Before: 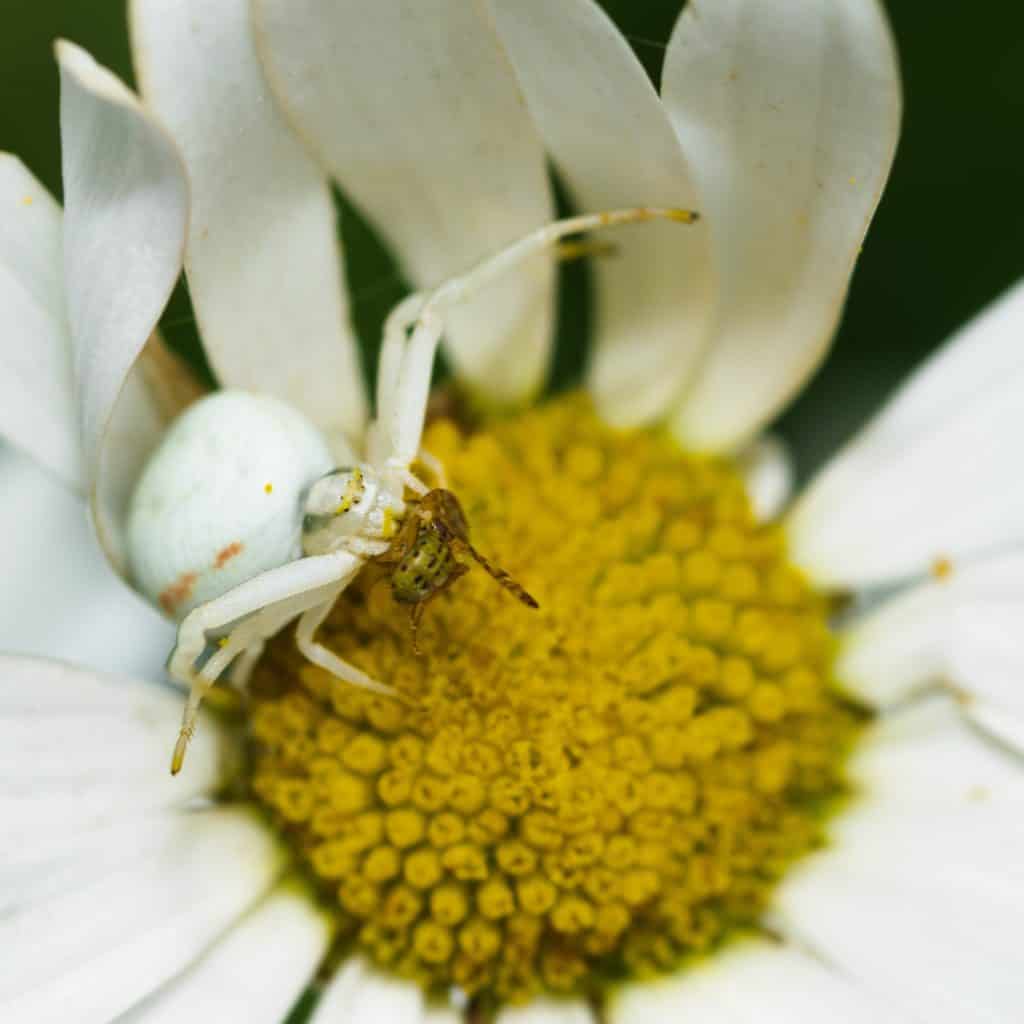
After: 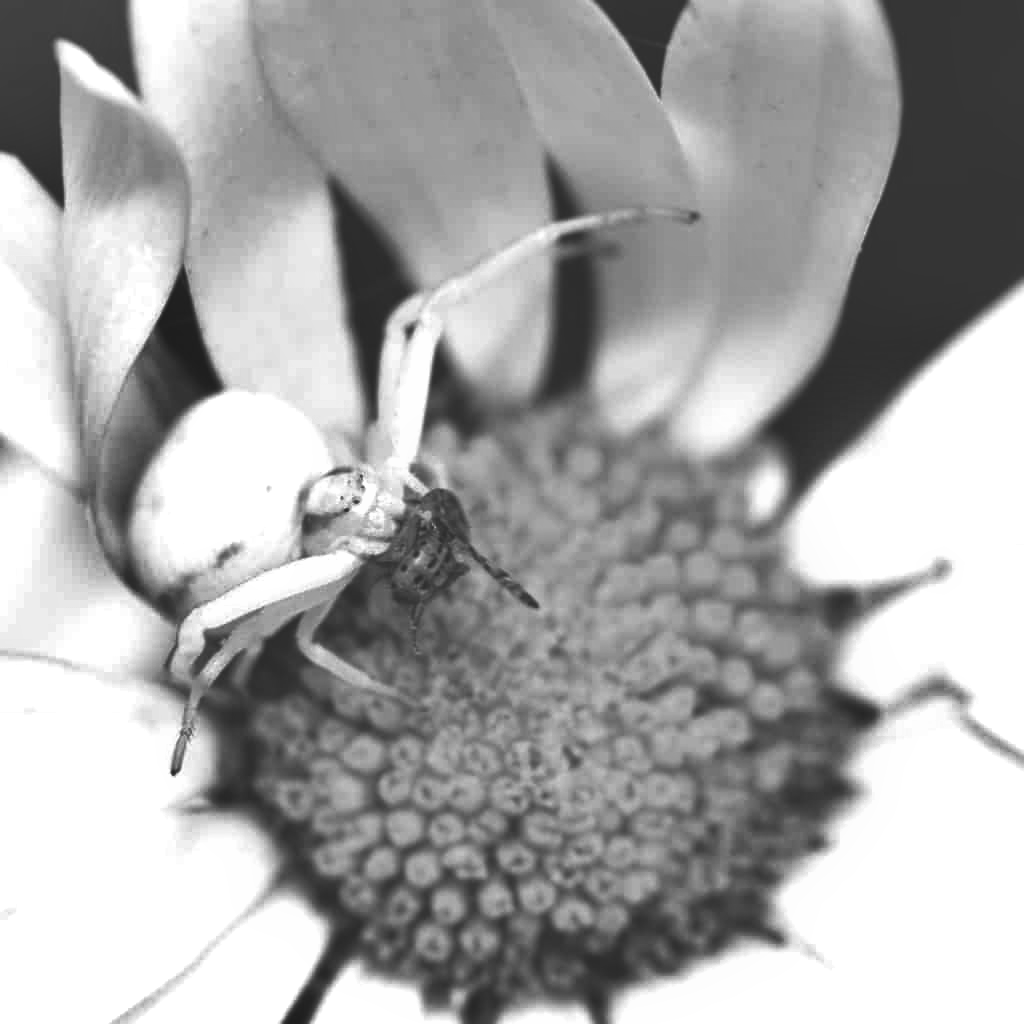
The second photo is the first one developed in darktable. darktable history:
monochrome: on, module defaults
exposure: exposure 0.515 EV, compensate highlight preservation false
rgb curve: curves: ch0 [(0, 0.186) (0.314, 0.284) (0.775, 0.708) (1, 1)], compensate middle gray true, preserve colors none
shadows and highlights: radius 108.52, shadows 23.73, highlights -59.32, low approximation 0.01, soften with gaussian
